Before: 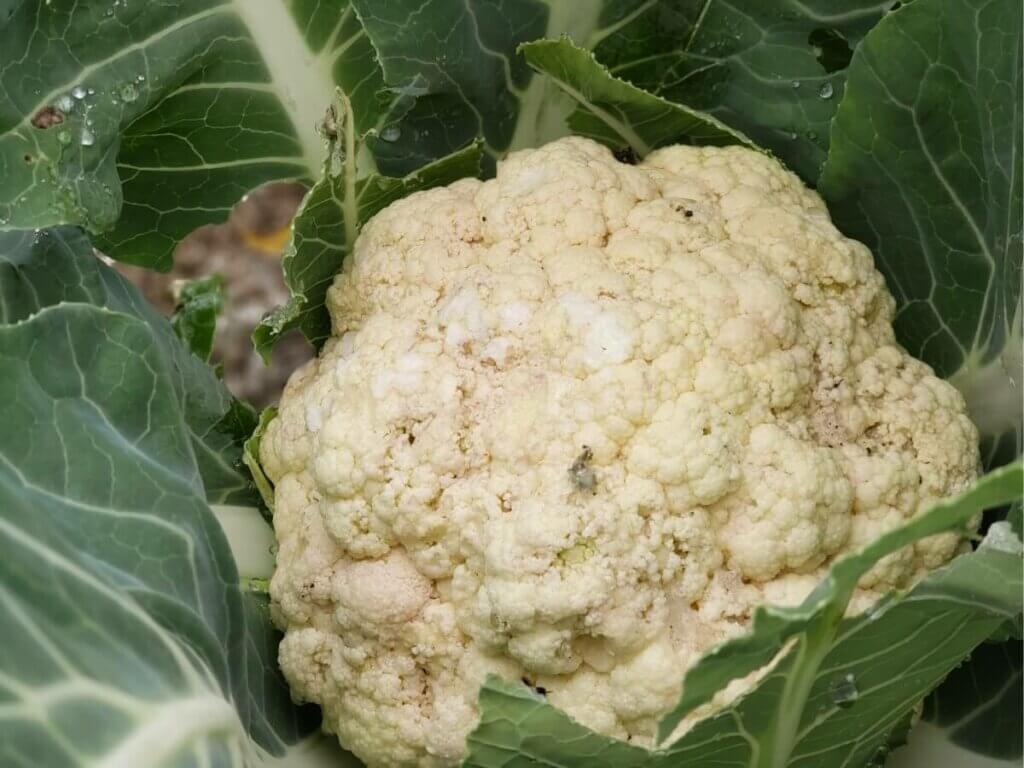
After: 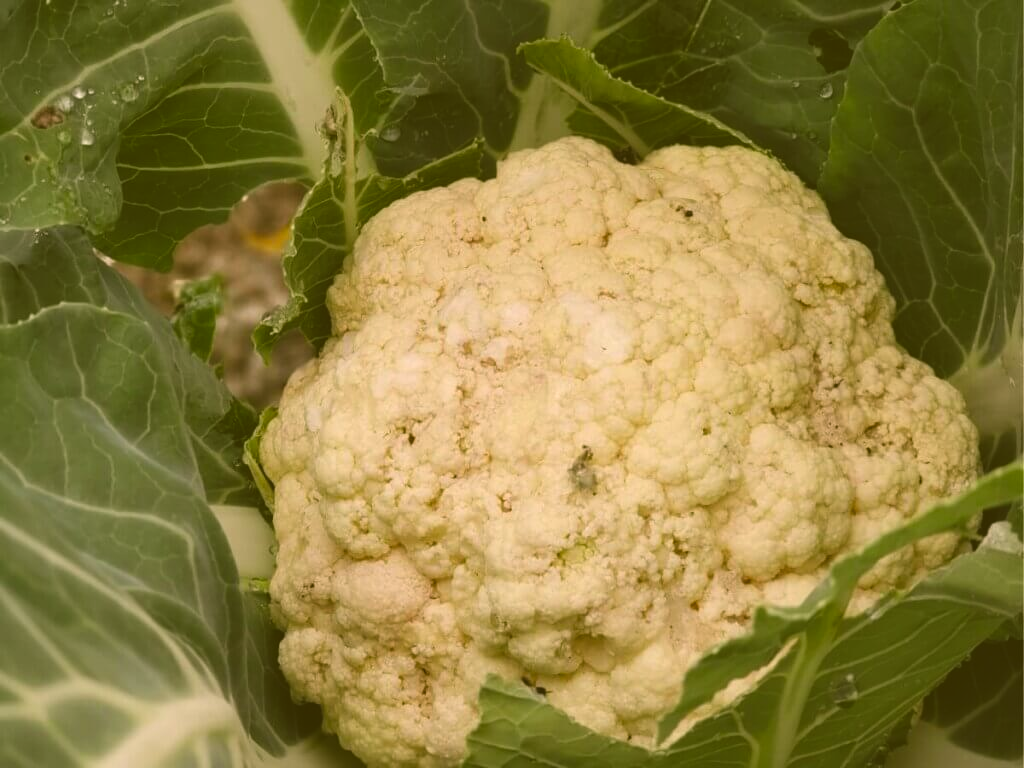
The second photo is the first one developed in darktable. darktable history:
color correction: highlights a* 8.36, highlights b* 15.81, shadows a* -0.631, shadows b* 26.52
exposure: black level correction -0.025, exposure -0.121 EV, compensate highlight preservation false
